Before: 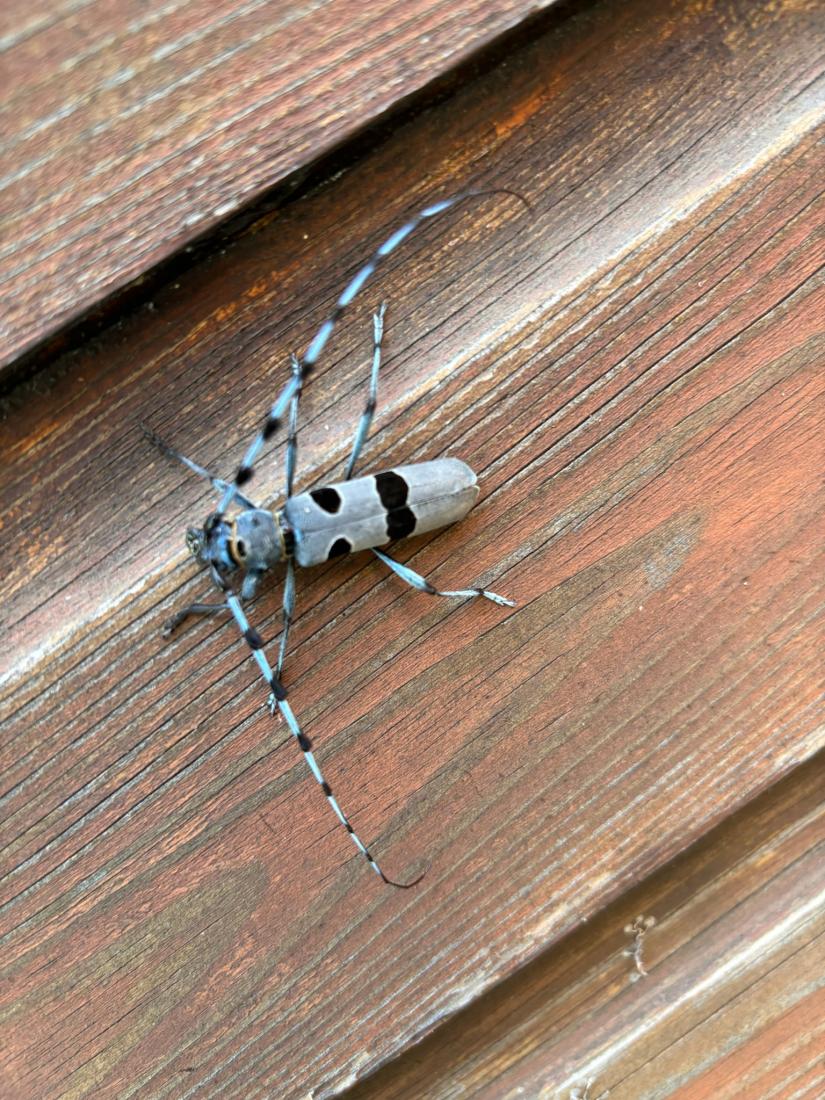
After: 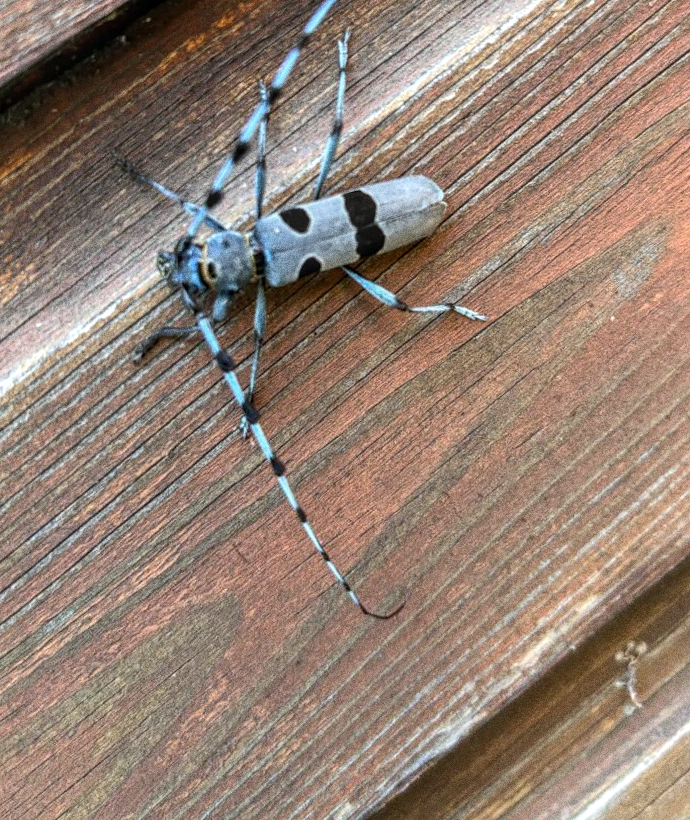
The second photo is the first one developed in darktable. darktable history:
crop: top 20.916%, right 9.437%, bottom 0.316%
grain: coarseness 0.09 ISO, strength 40%
rotate and perspective: rotation -1.68°, lens shift (vertical) -0.146, crop left 0.049, crop right 0.912, crop top 0.032, crop bottom 0.96
white balance: red 0.98, blue 1.034
local contrast: highlights 0%, shadows 0%, detail 133%
